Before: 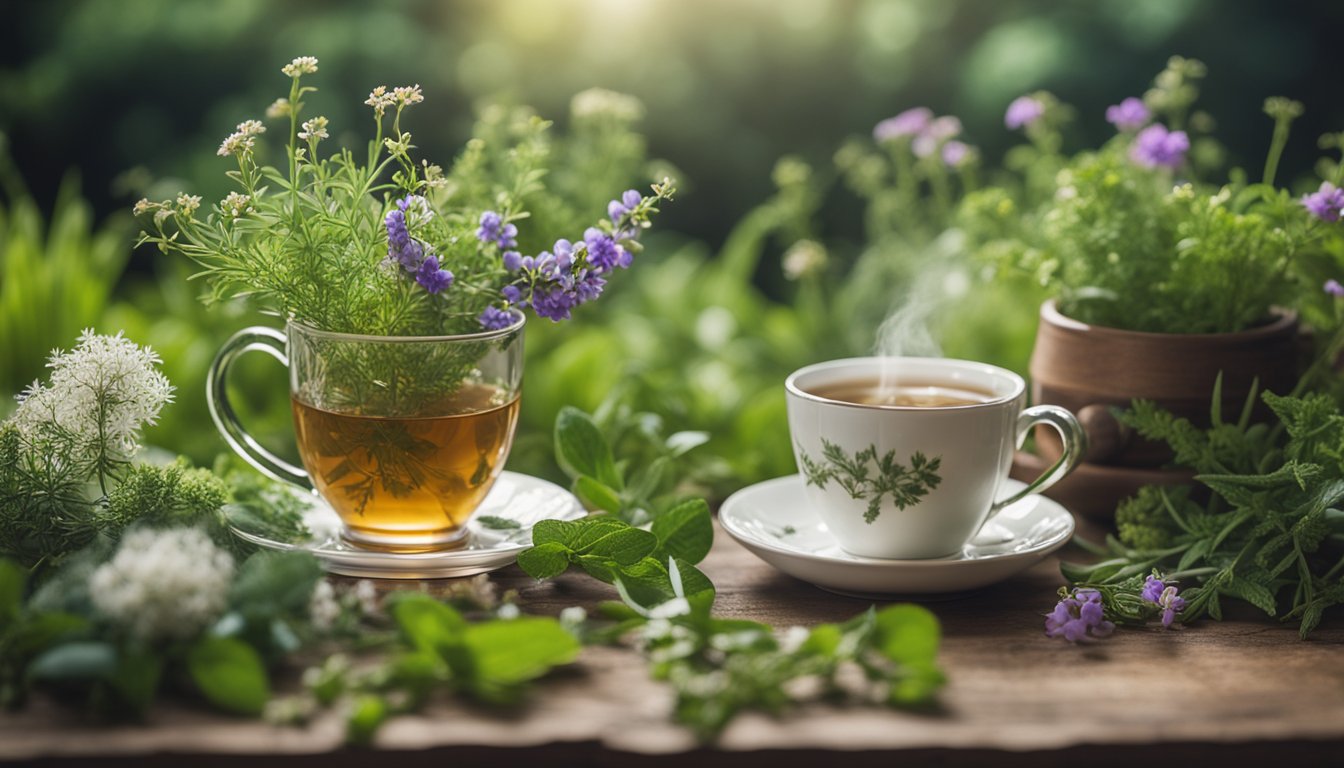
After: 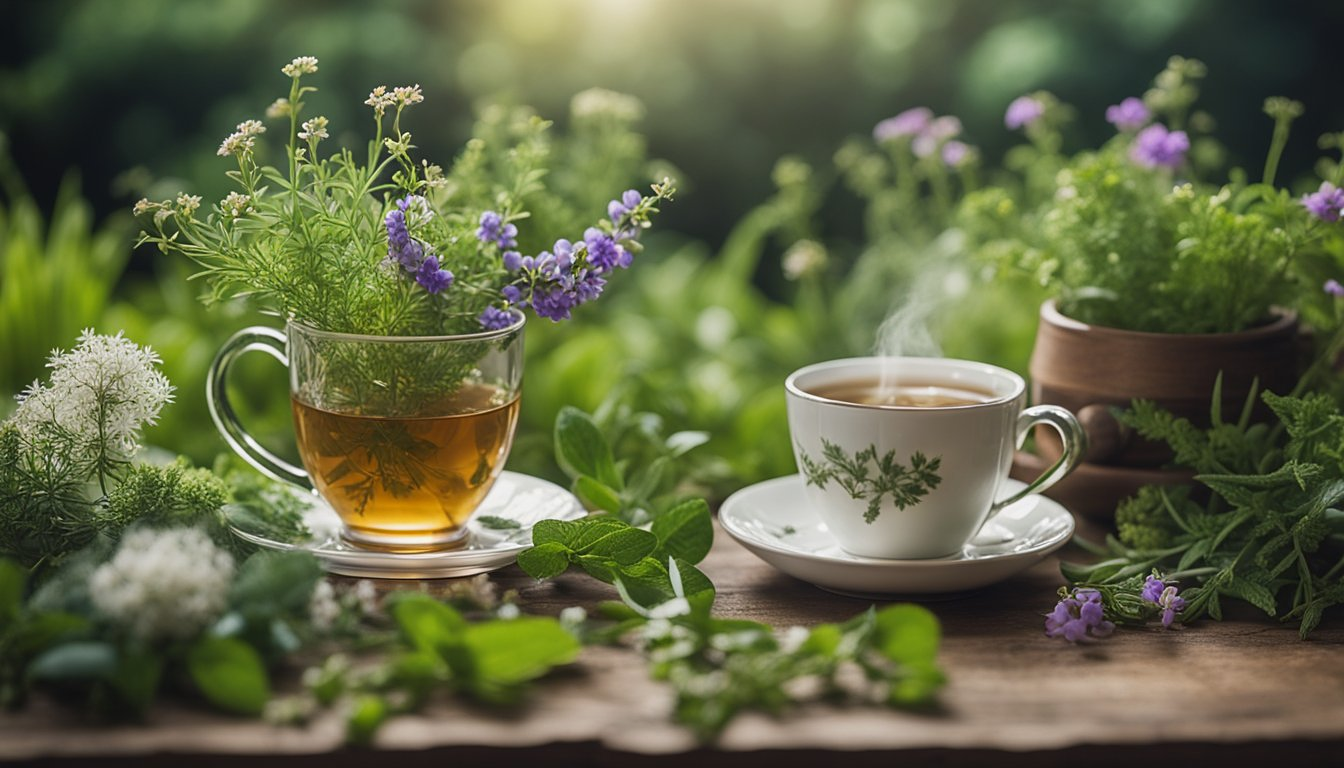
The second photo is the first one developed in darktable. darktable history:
exposure: black level correction 0.001, exposure -0.125 EV, compensate exposure bias true, compensate highlight preservation false
sharpen: amount 0.207
